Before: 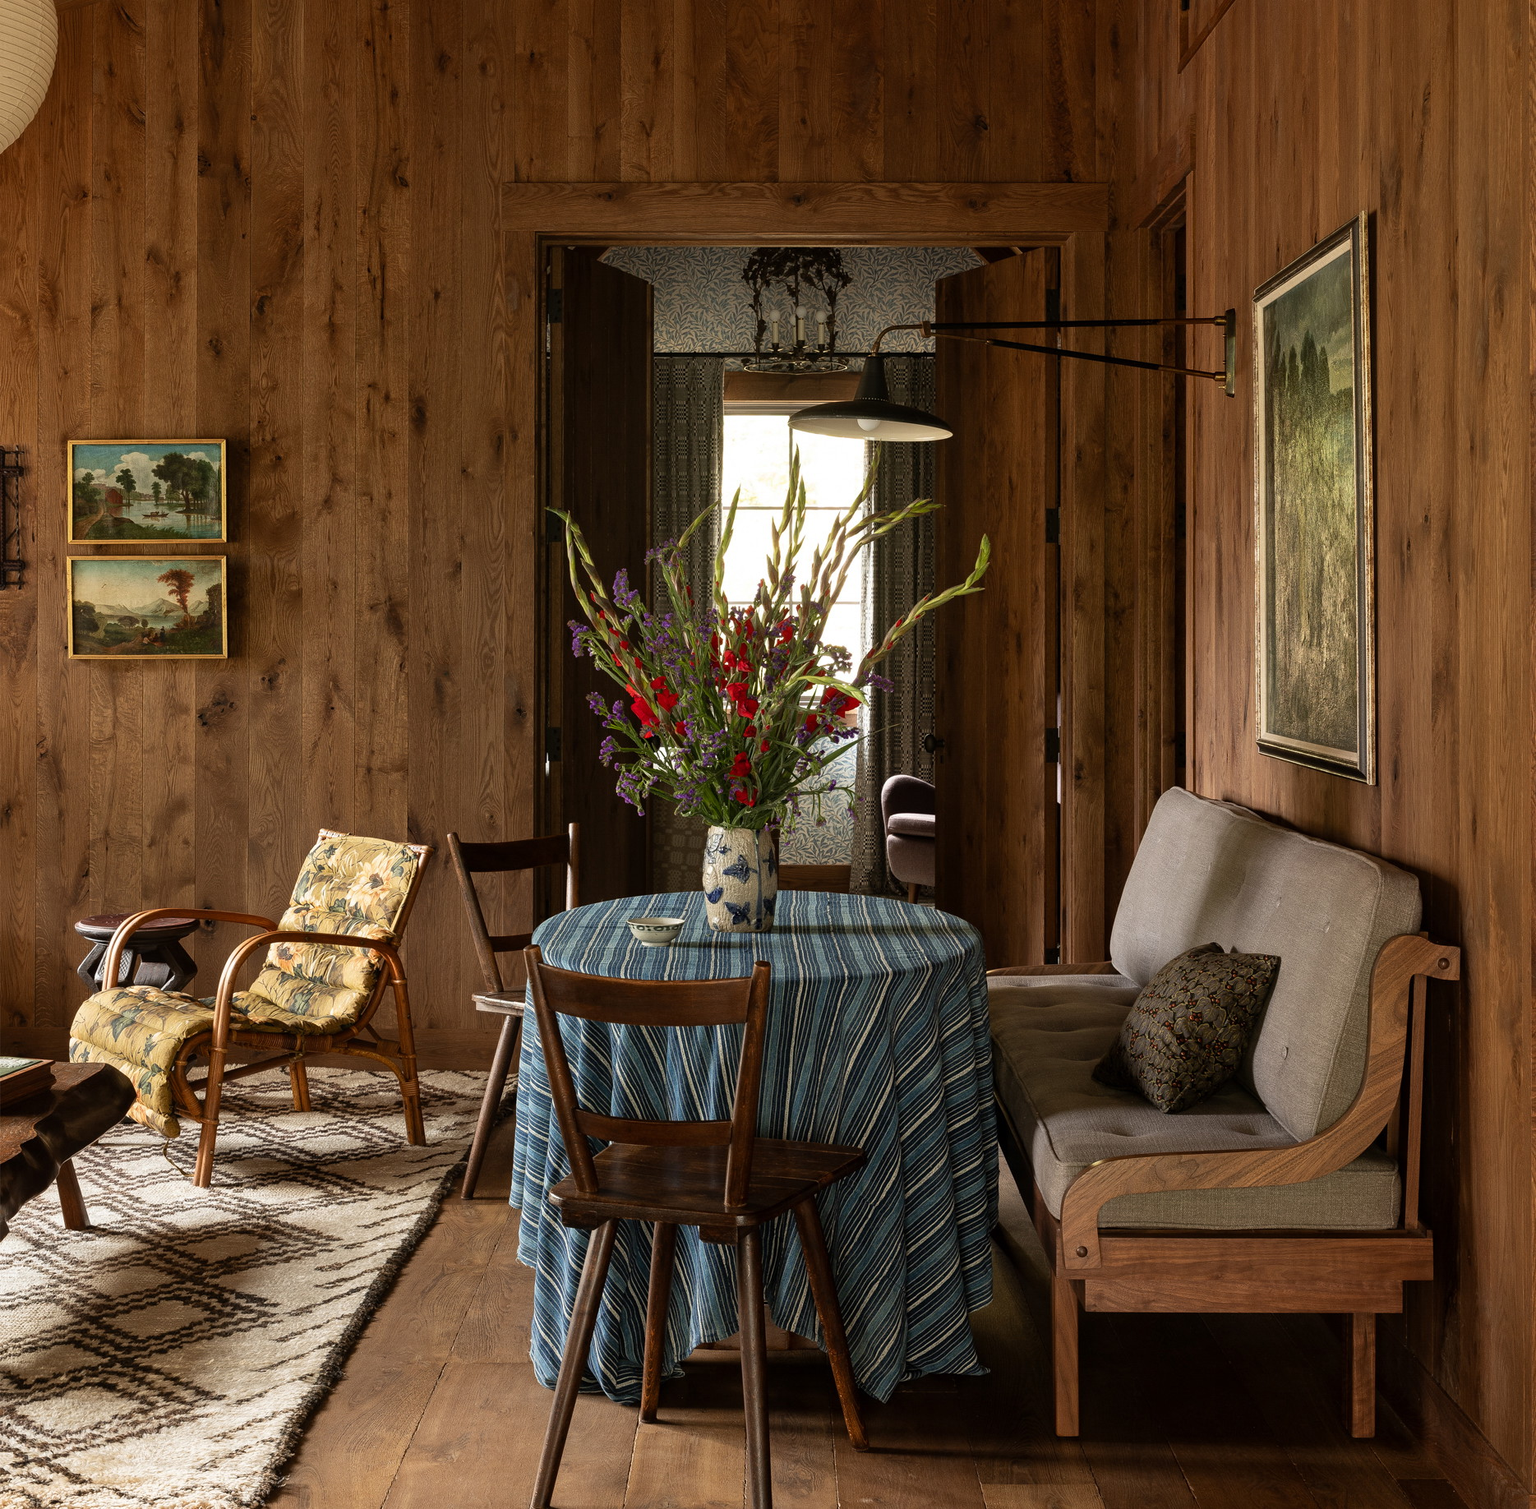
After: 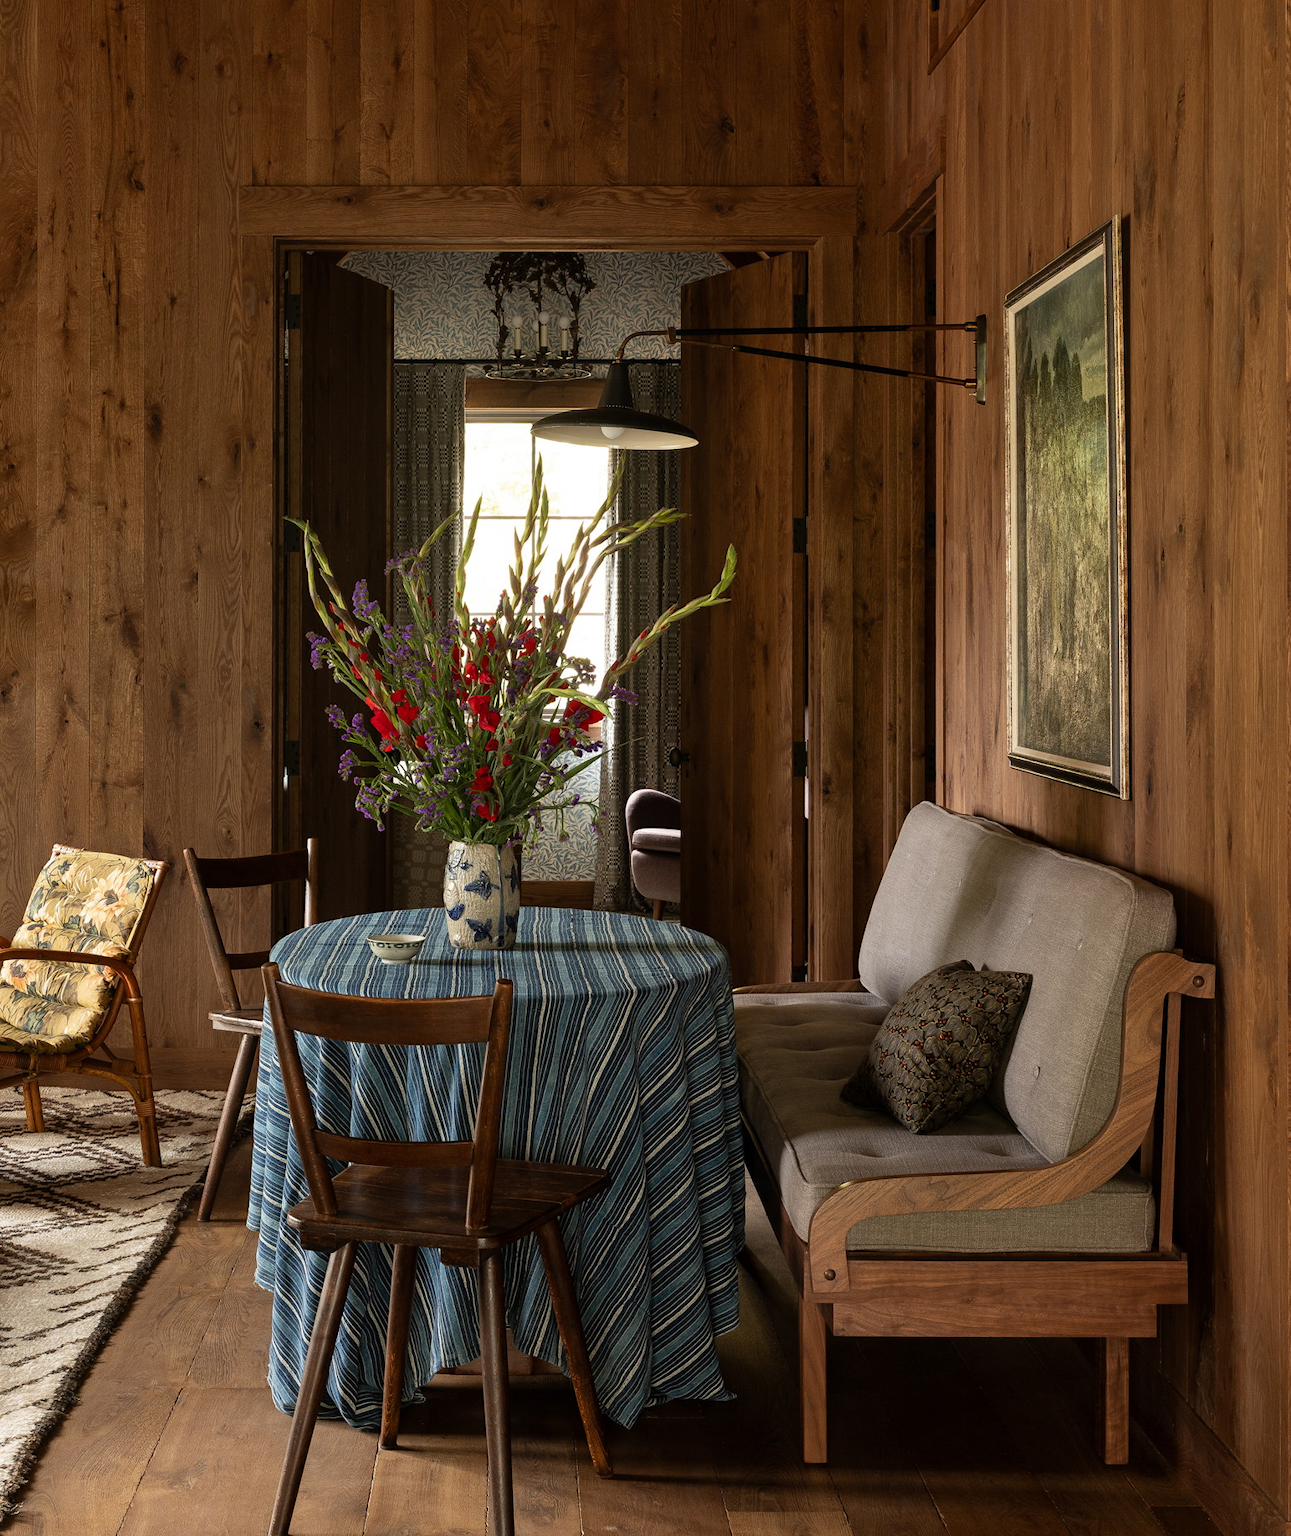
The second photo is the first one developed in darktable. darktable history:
crop: left 17.406%, bottom 0.016%
